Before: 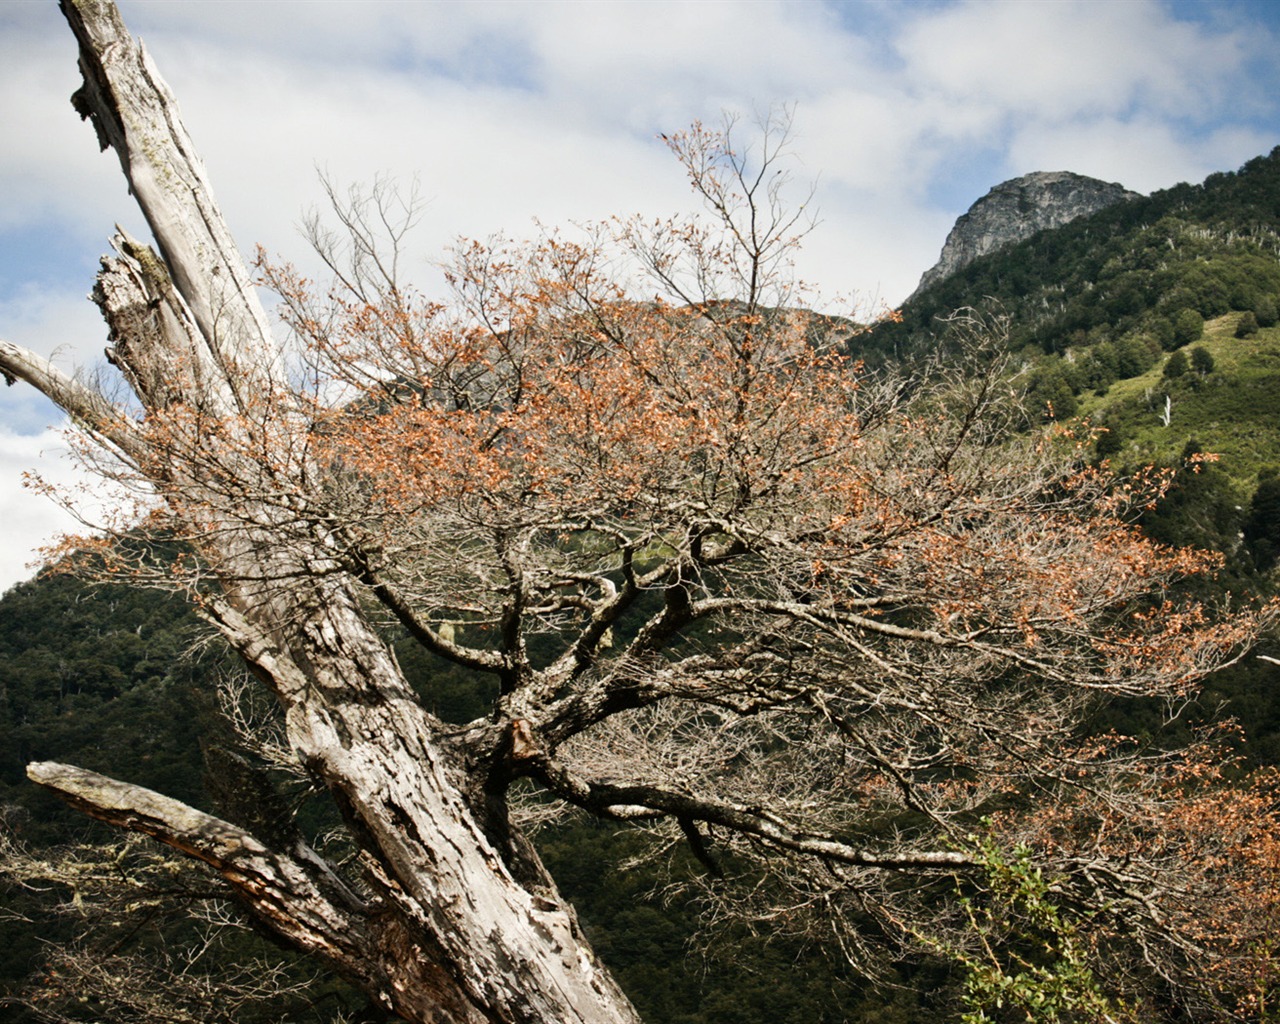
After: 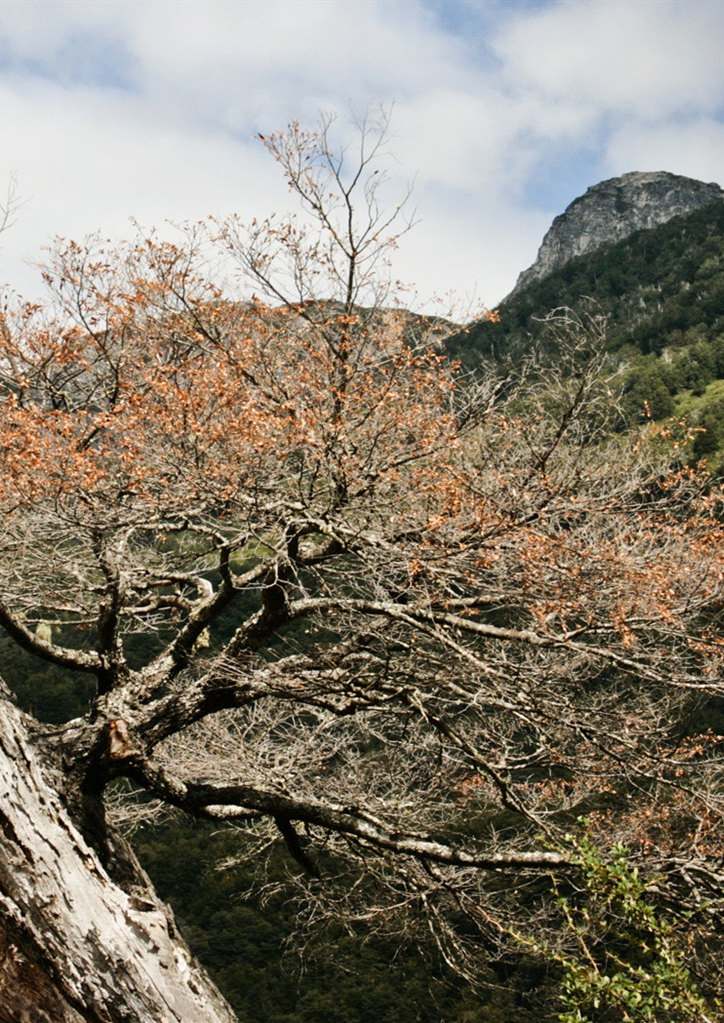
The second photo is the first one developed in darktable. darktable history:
crop: left 31.54%, top 0.023%, right 11.851%
